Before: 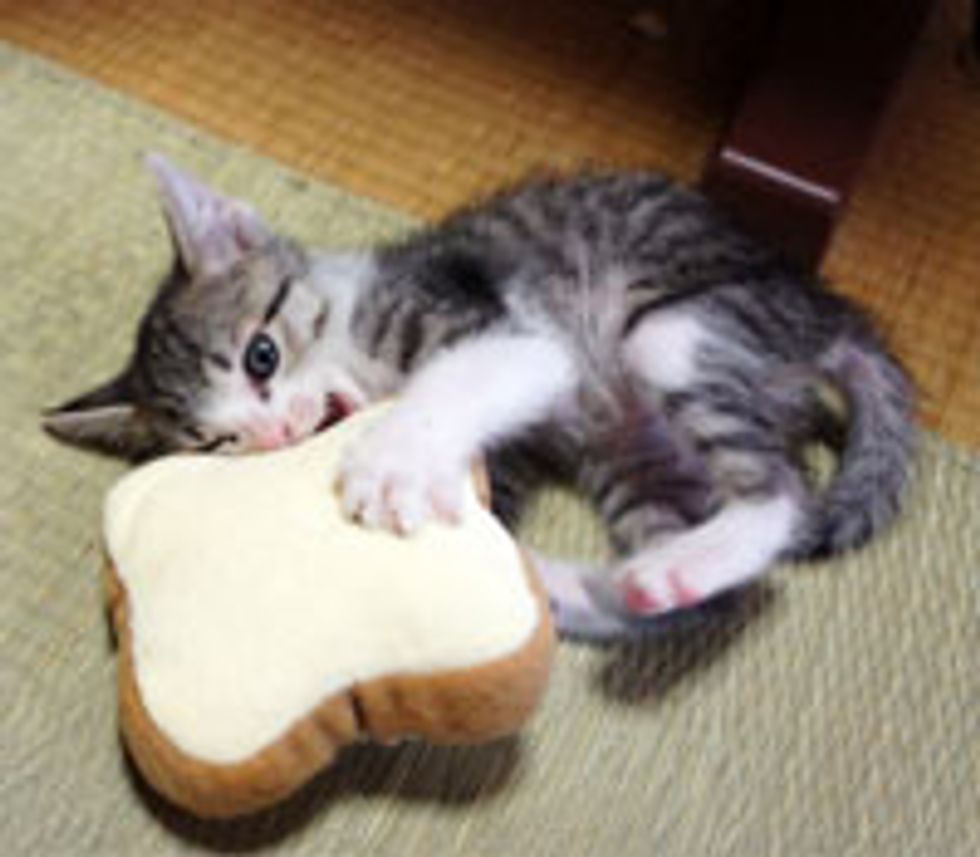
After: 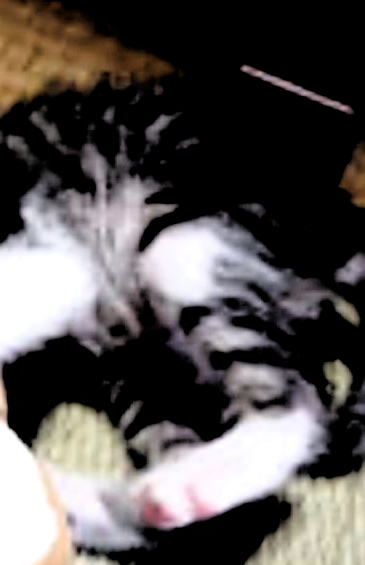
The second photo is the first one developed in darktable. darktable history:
crop and rotate: left 49.473%, top 10.105%, right 13.238%, bottom 23.903%
filmic rgb: black relative exposure -1.05 EV, white relative exposure 2.06 EV, hardness 1.5, contrast 2.248, iterations of high-quality reconstruction 0
sharpen: on, module defaults
